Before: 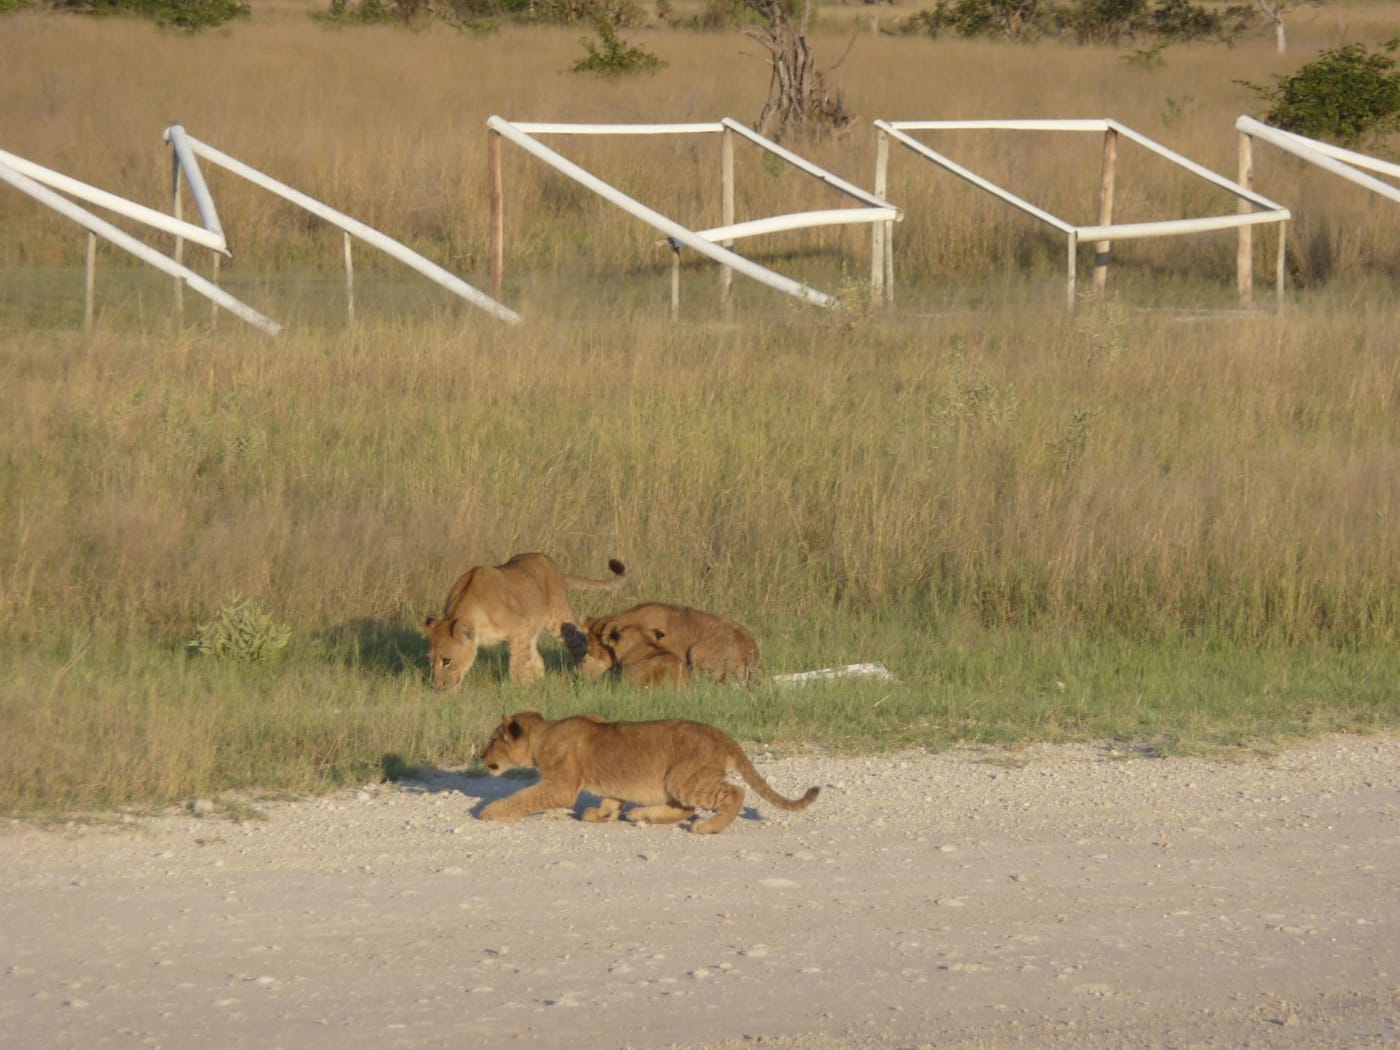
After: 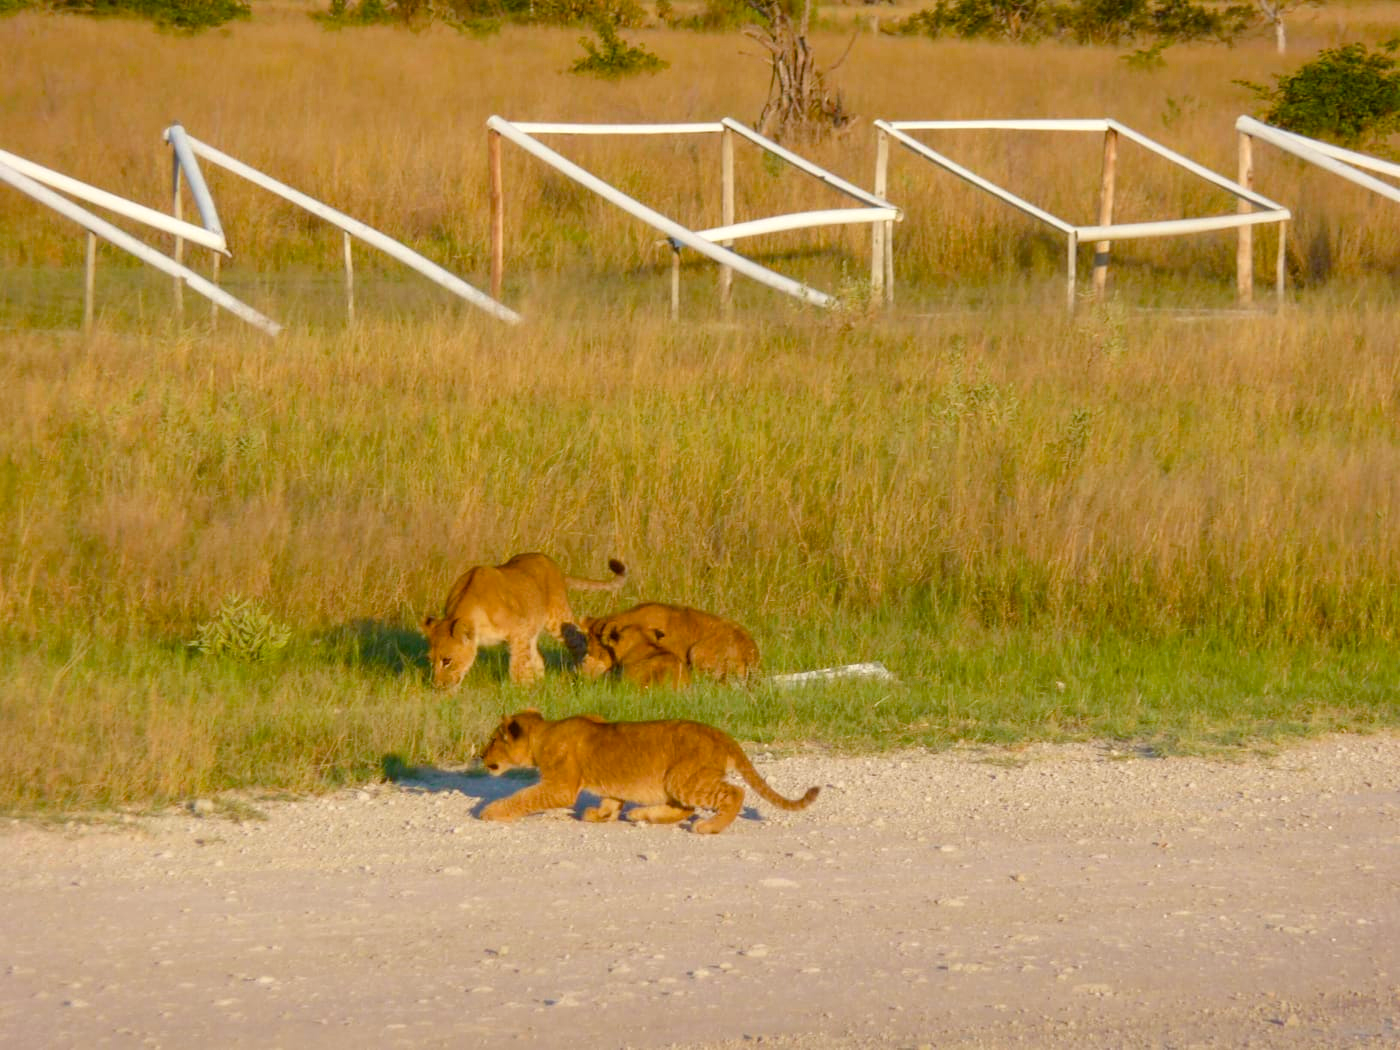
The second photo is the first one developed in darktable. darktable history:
local contrast: detail 110%
color balance rgb: perceptual saturation grading › global saturation 45%, perceptual saturation grading › highlights -25%, perceptual saturation grading › shadows 50%, perceptual brilliance grading › global brilliance 3%, global vibrance 3%
